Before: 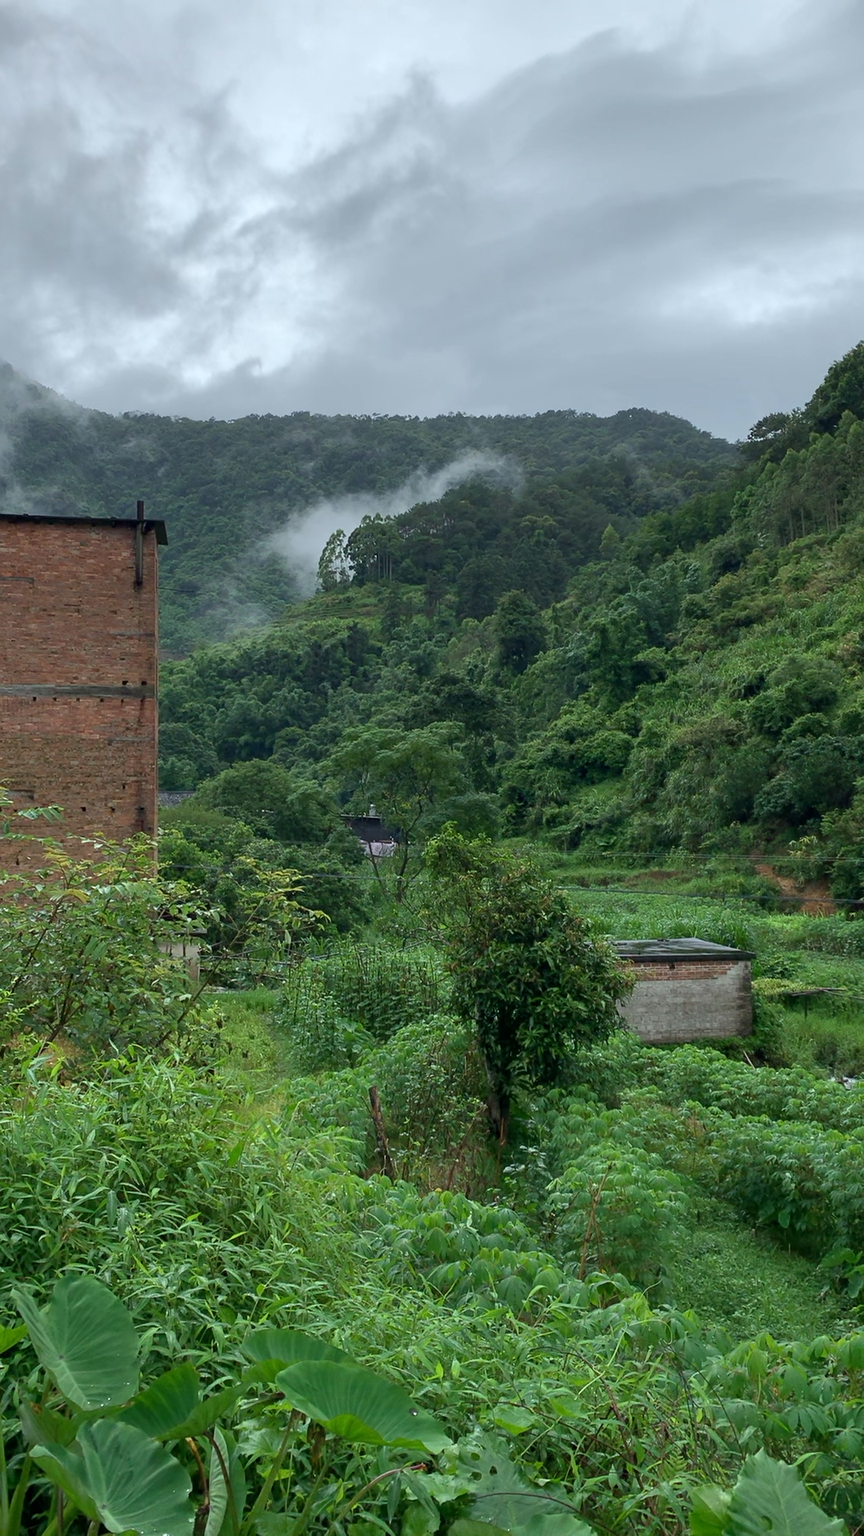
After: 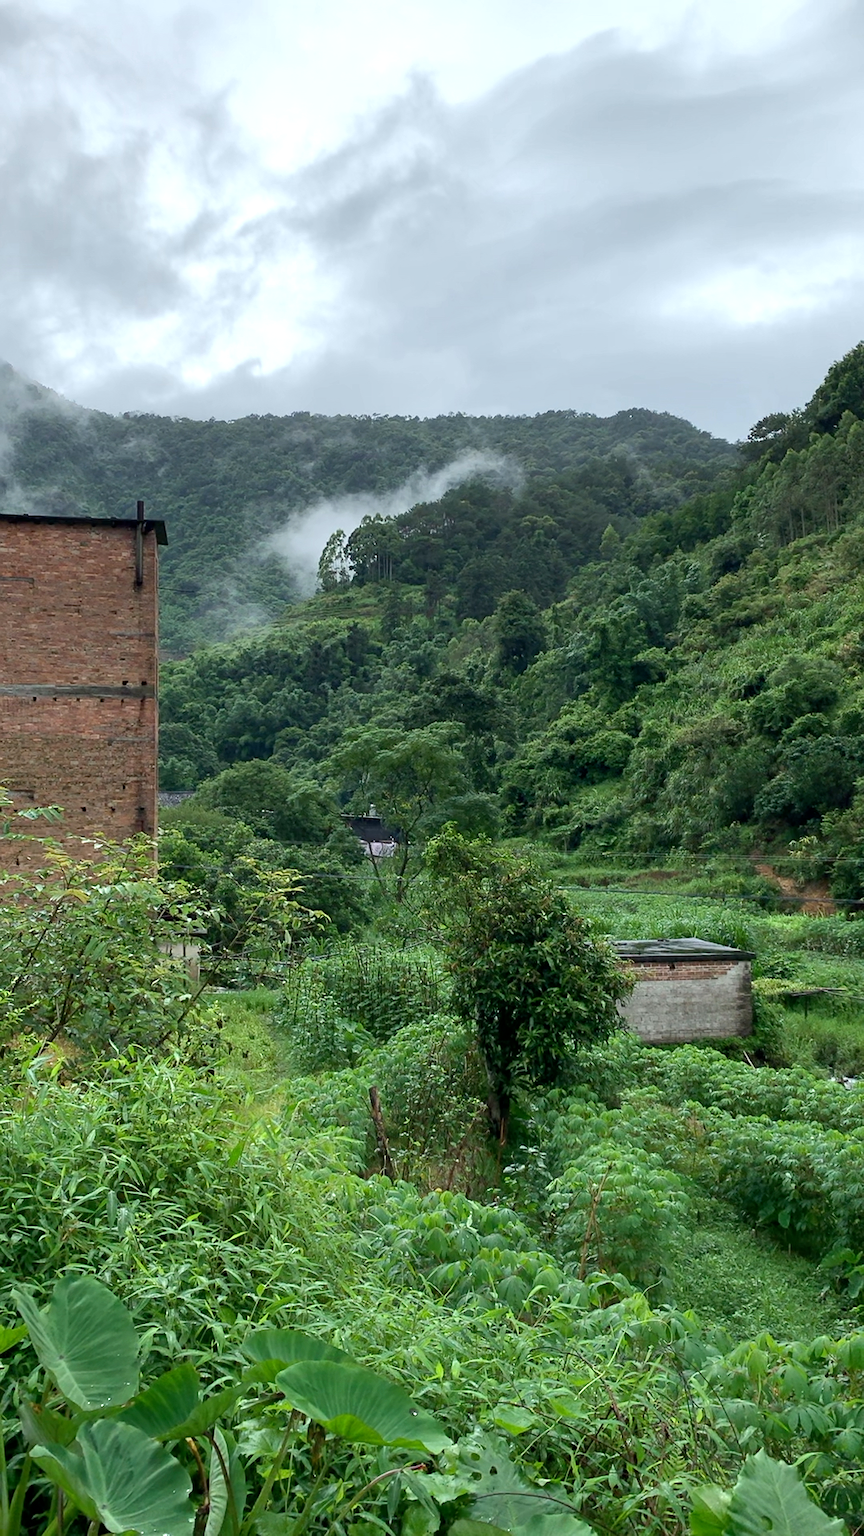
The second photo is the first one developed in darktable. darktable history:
tone equalizer: -8 EV -0.441 EV, -7 EV -0.416 EV, -6 EV -0.317 EV, -5 EV -0.194 EV, -3 EV 0.234 EV, -2 EV 0.316 EV, -1 EV 0.393 EV, +0 EV 0.397 EV, edges refinement/feathering 500, mask exposure compensation -1.57 EV, preserve details no
